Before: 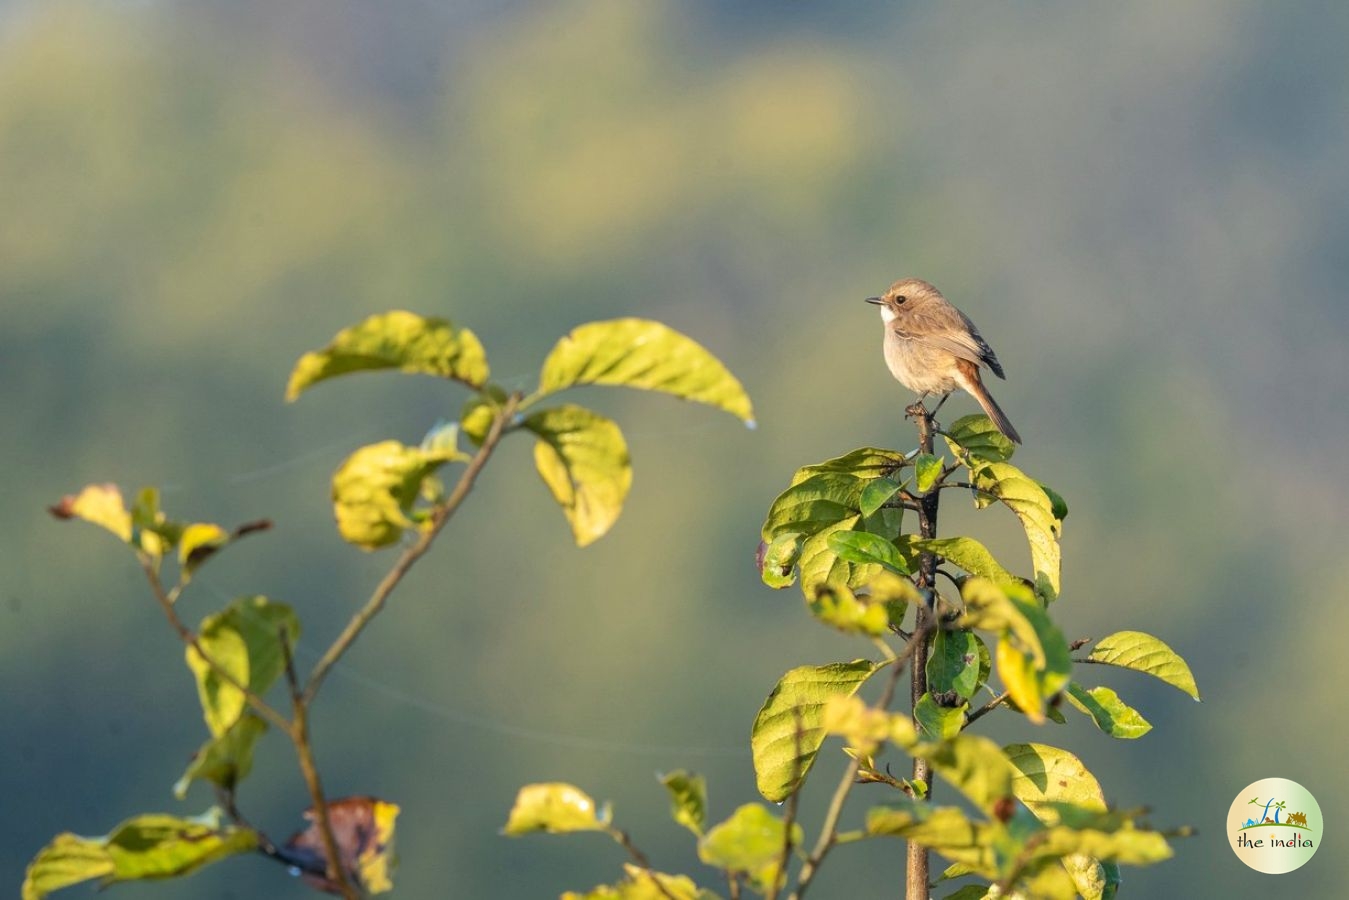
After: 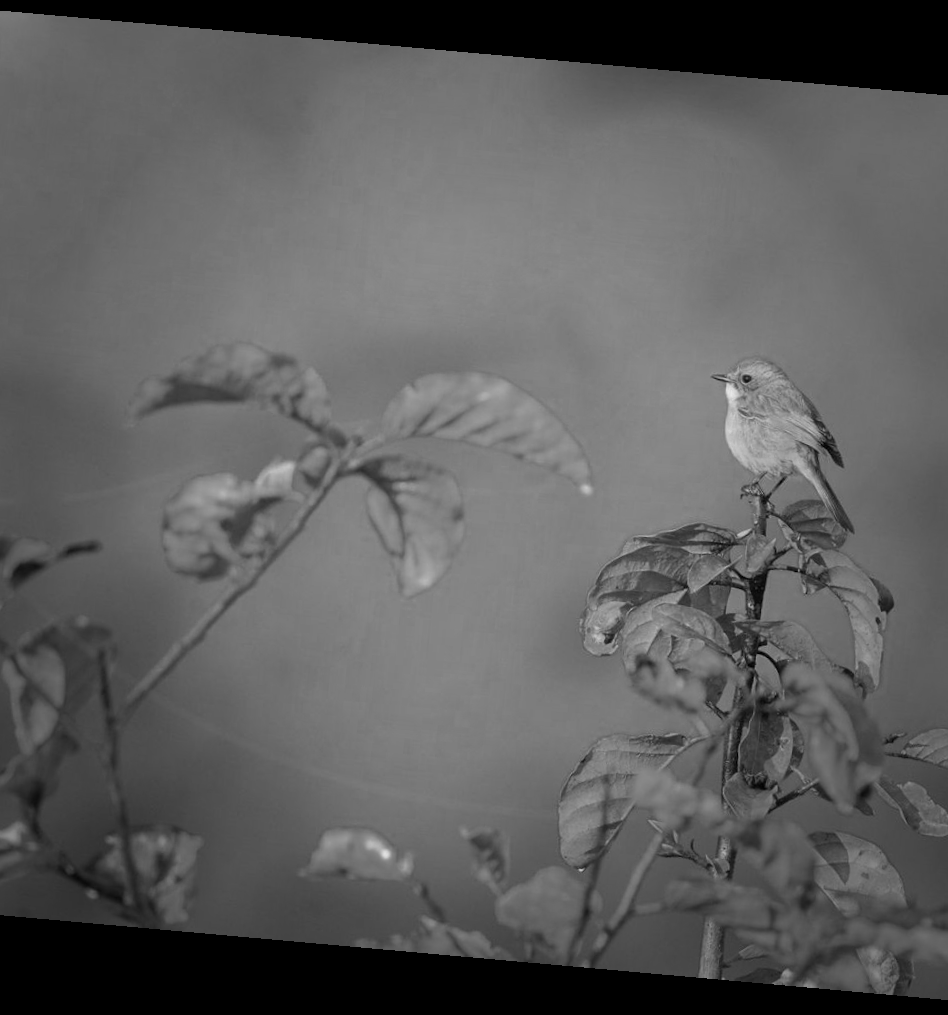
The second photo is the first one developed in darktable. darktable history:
color zones: curves: ch0 [(0.006, 0.385) (0.143, 0.563) (0.243, 0.321) (0.352, 0.464) (0.516, 0.456) (0.625, 0.5) (0.75, 0.5) (0.875, 0.5)]; ch1 [(0, 0.5) (0.134, 0.504) (0.246, 0.463) (0.421, 0.515) (0.5, 0.56) (0.625, 0.5) (0.75, 0.5) (0.875, 0.5)]; ch2 [(0, 0.5) (0.131, 0.426) (0.307, 0.289) (0.38, 0.188) (0.513, 0.216) (0.625, 0.548) (0.75, 0.468) (0.838, 0.396) (0.971, 0.311)]
crop and rotate: left 14.436%, right 18.898%
monochrome: on, module defaults
vignetting: fall-off start 48.41%, automatic ratio true, width/height ratio 1.29, unbound false
rotate and perspective: rotation 5.12°, automatic cropping off
